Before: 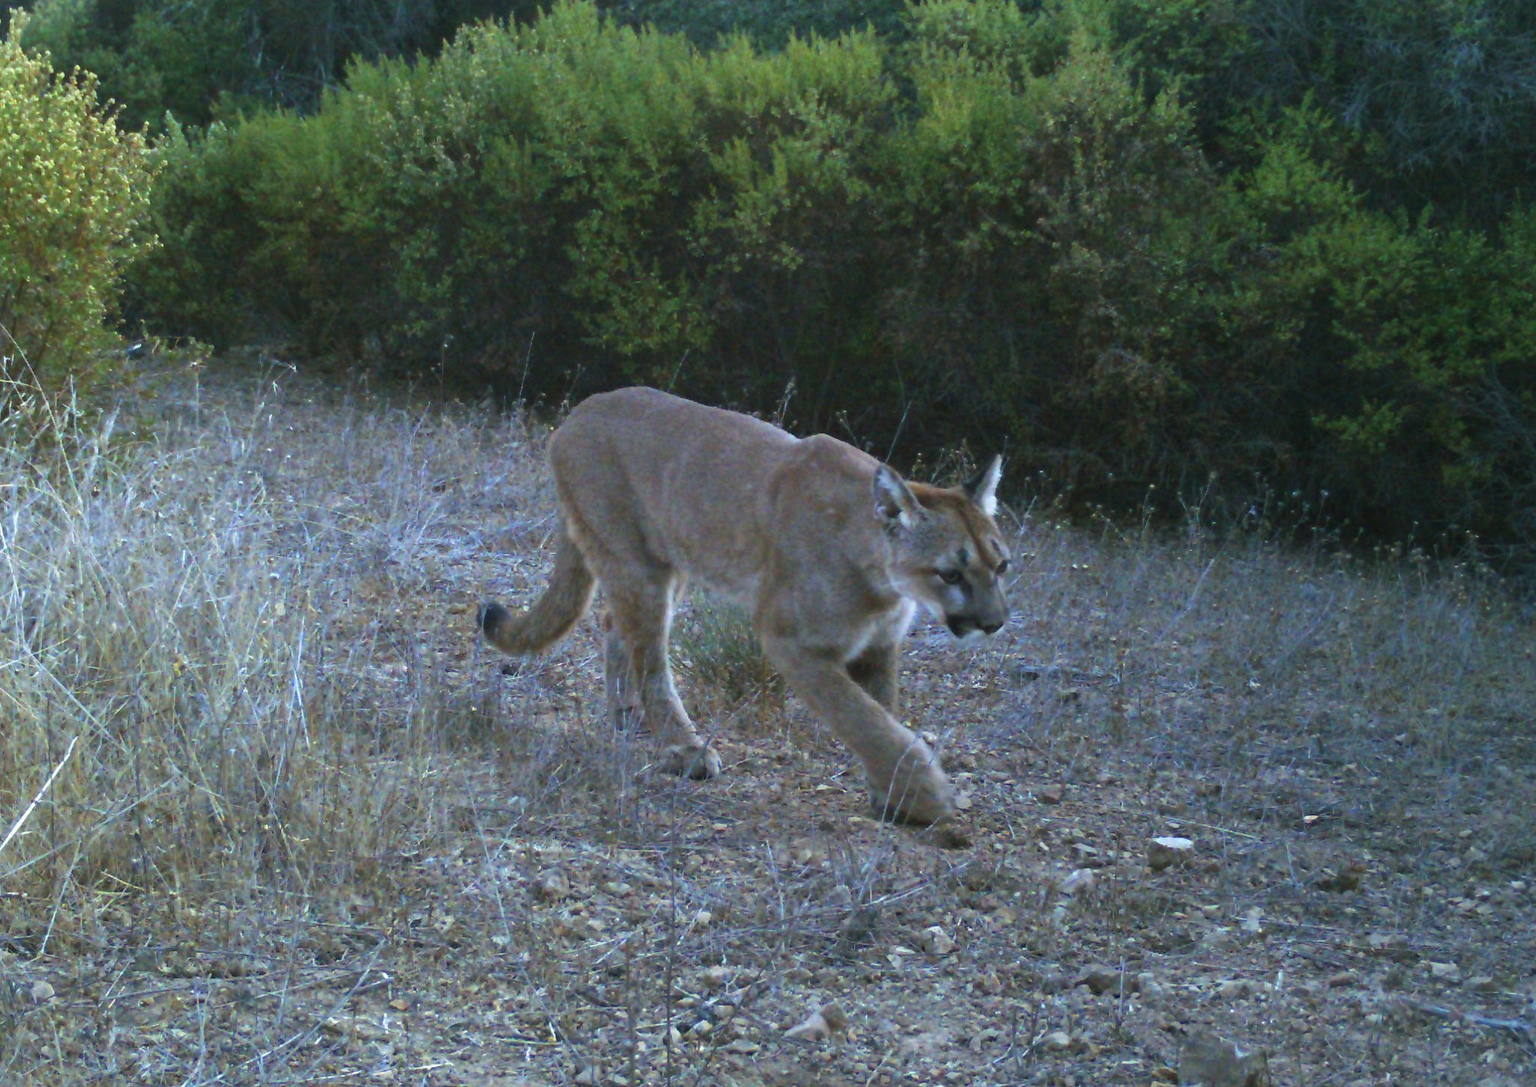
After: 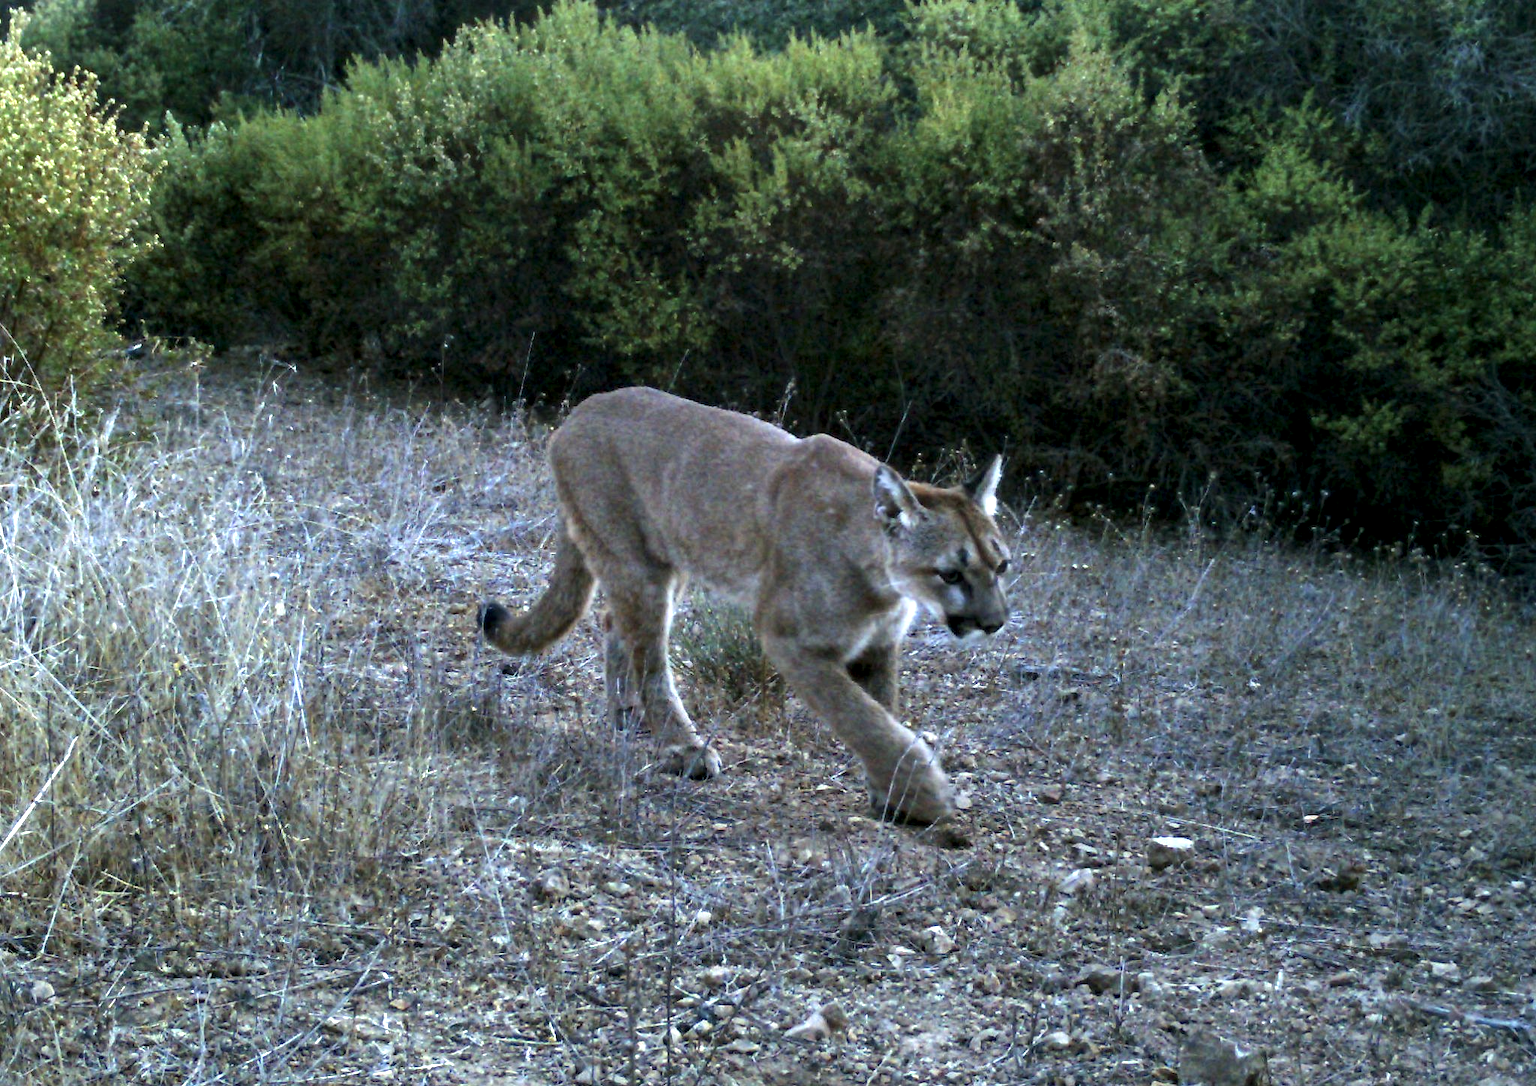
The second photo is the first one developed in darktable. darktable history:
local contrast: highlights 81%, shadows 58%, detail 175%, midtone range 0.607
